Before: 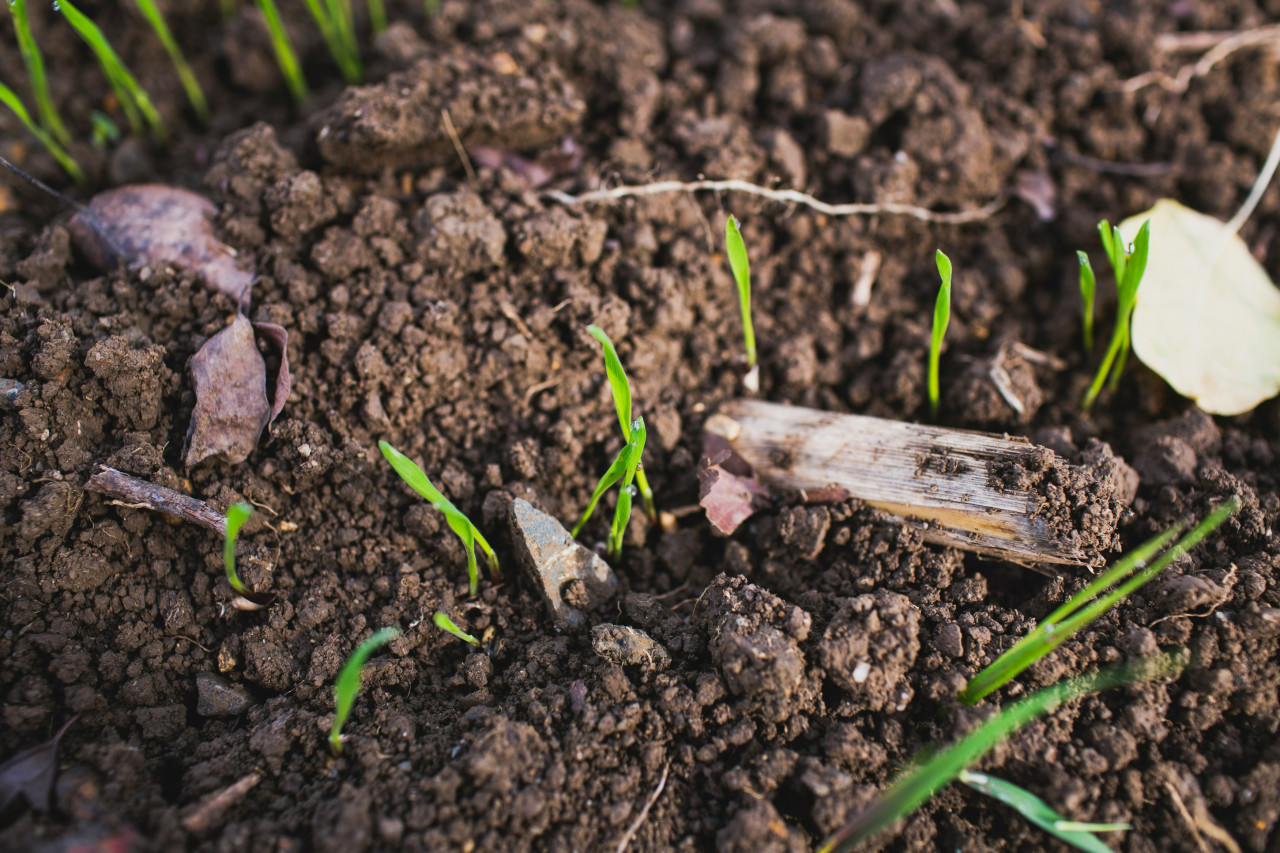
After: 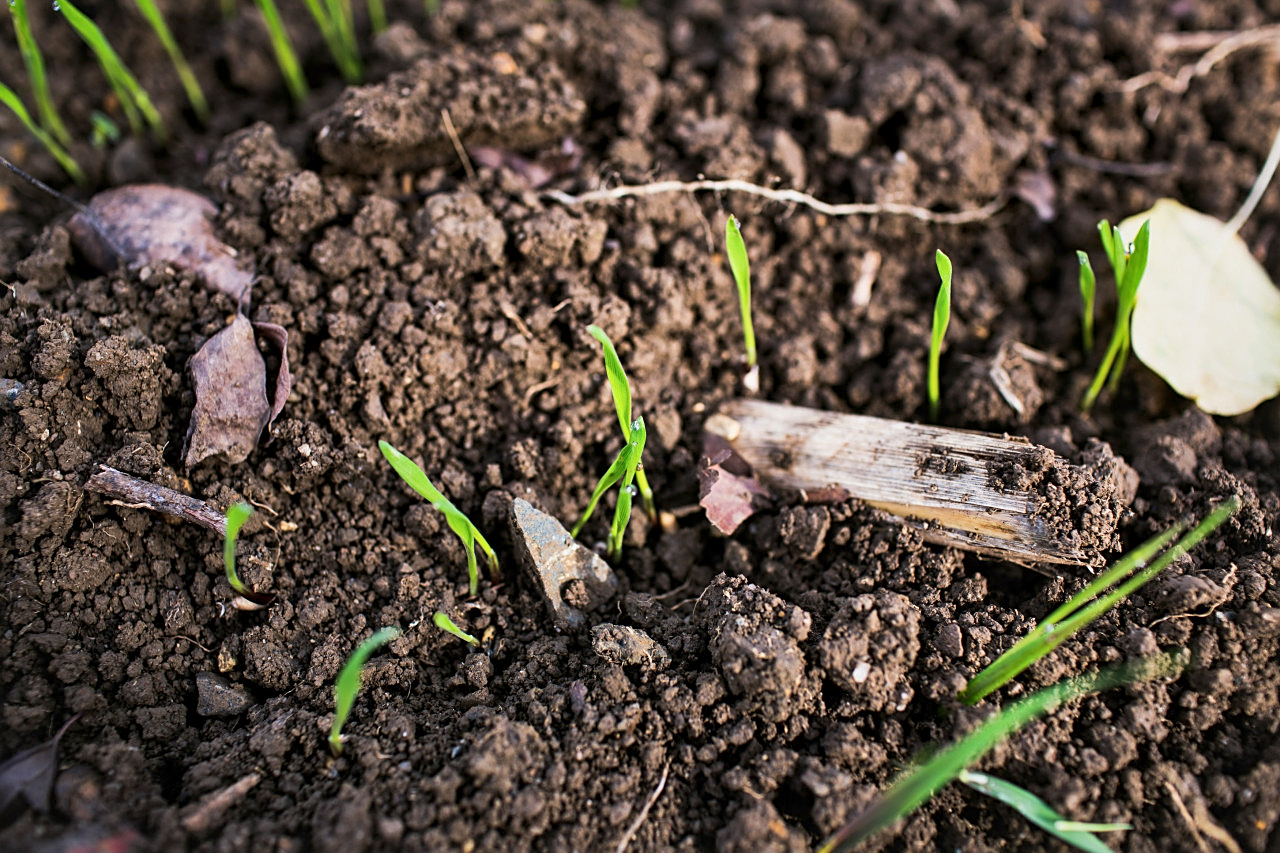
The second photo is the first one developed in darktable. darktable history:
local contrast: mode bilateral grid, contrast 26, coarseness 61, detail 152%, midtone range 0.2
sharpen: on, module defaults
